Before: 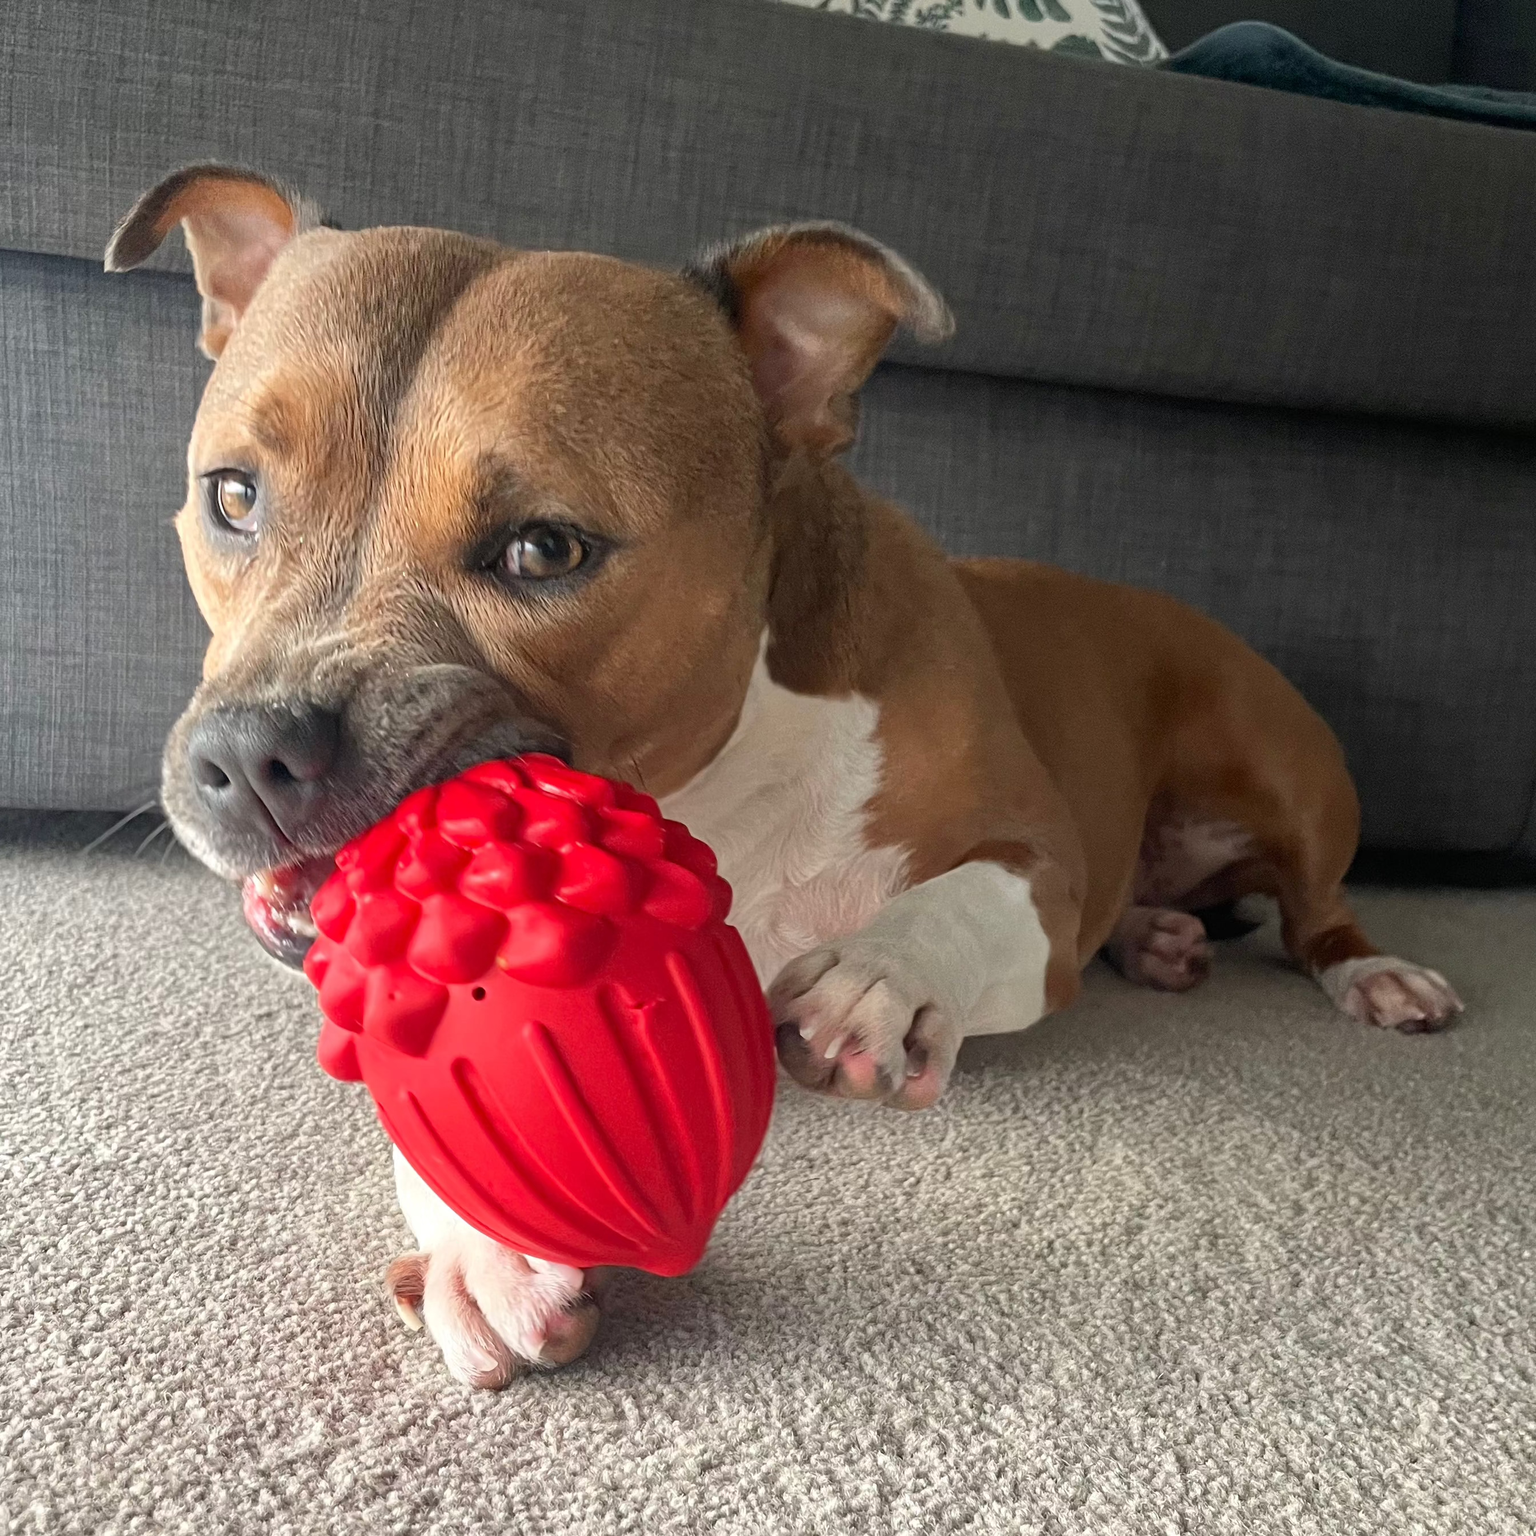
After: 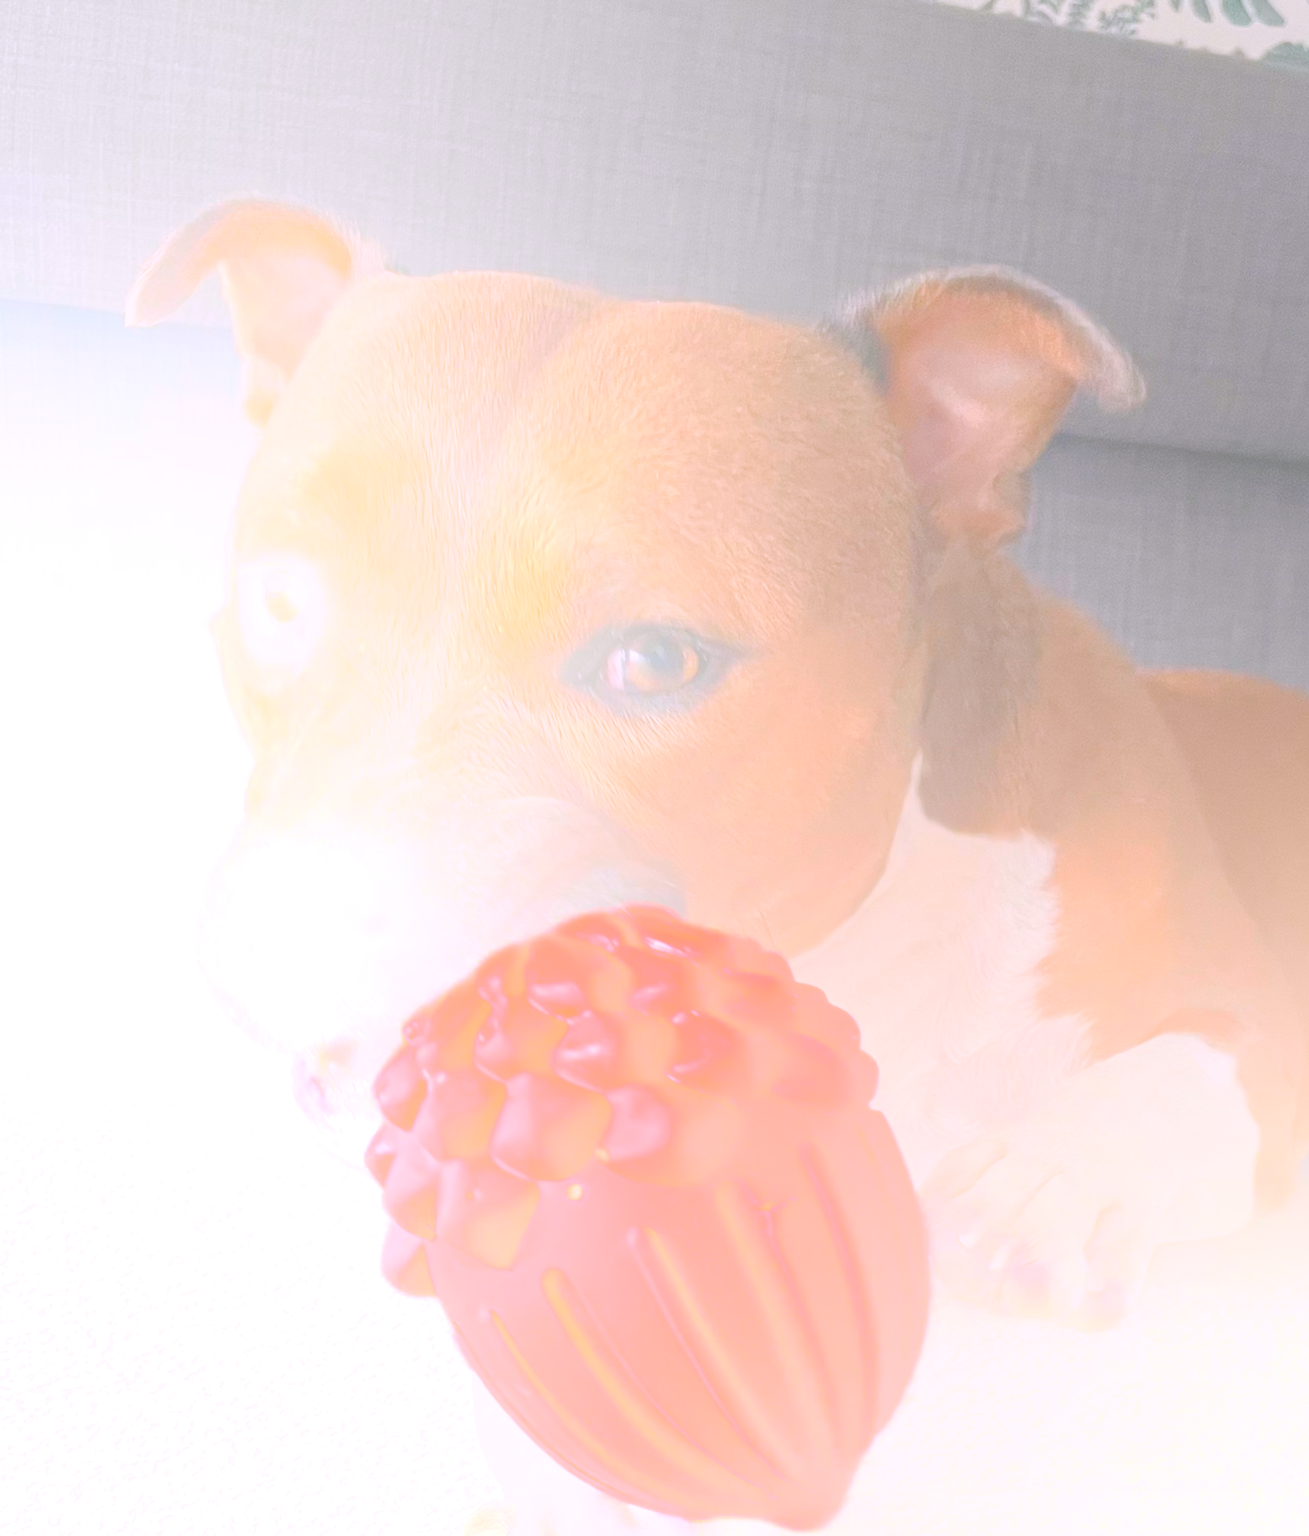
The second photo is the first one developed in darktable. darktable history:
bloom: size 85%, threshold 5%, strength 85%
white balance: red 1.066, blue 1.119
crop: right 28.885%, bottom 16.626%
